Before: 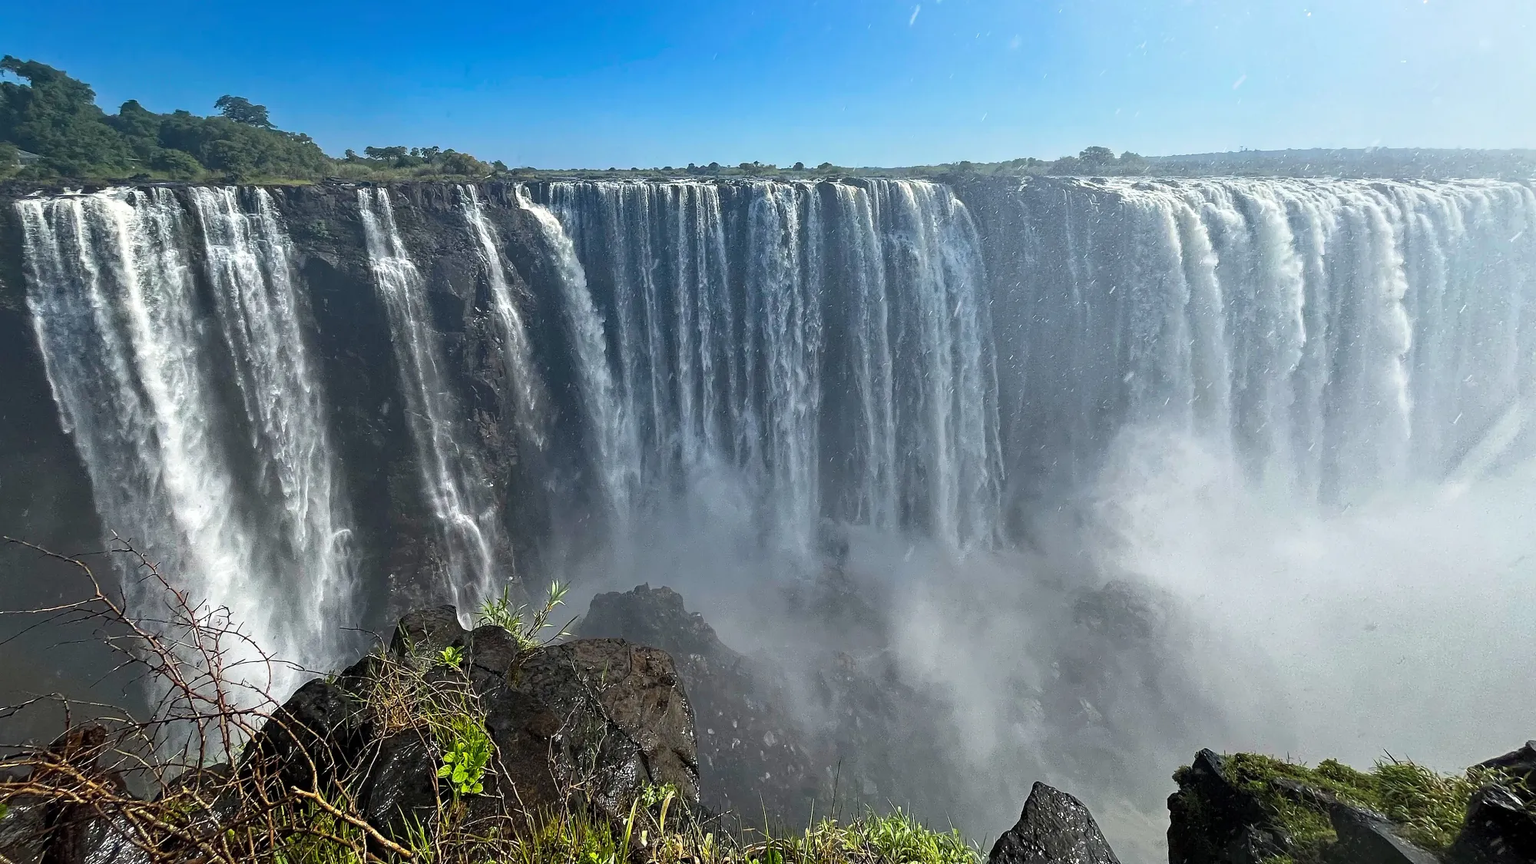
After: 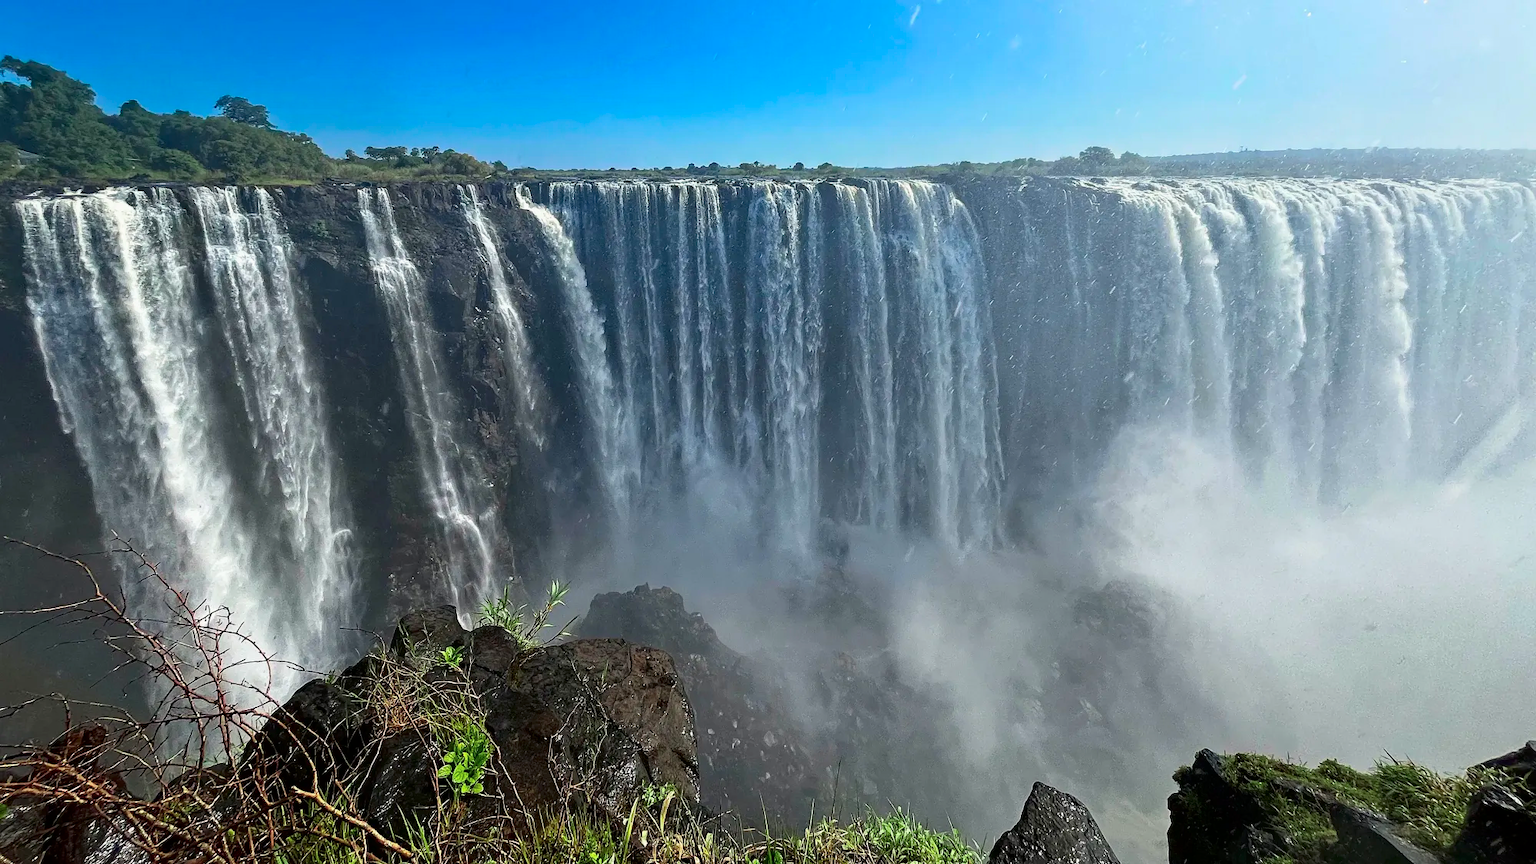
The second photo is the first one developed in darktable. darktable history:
tone curve: curves: ch0 [(0, 0) (0.059, 0.027) (0.162, 0.125) (0.304, 0.279) (0.547, 0.532) (0.828, 0.815) (1, 0.983)]; ch1 [(0, 0) (0.23, 0.166) (0.34, 0.298) (0.371, 0.334) (0.435, 0.408) (0.477, 0.469) (0.499, 0.498) (0.529, 0.544) (0.559, 0.587) (0.743, 0.798) (1, 1)]; ch2 [(0, 0) (0.431, 0.414) (0.498, 0.503) (0.524, 0.531) (0.568, 0.567) (0.6, 0.597) (0.643, 0.631) (0.74, 0.721) (1, 1)], color space Lab, independent channels, preserve colors none
